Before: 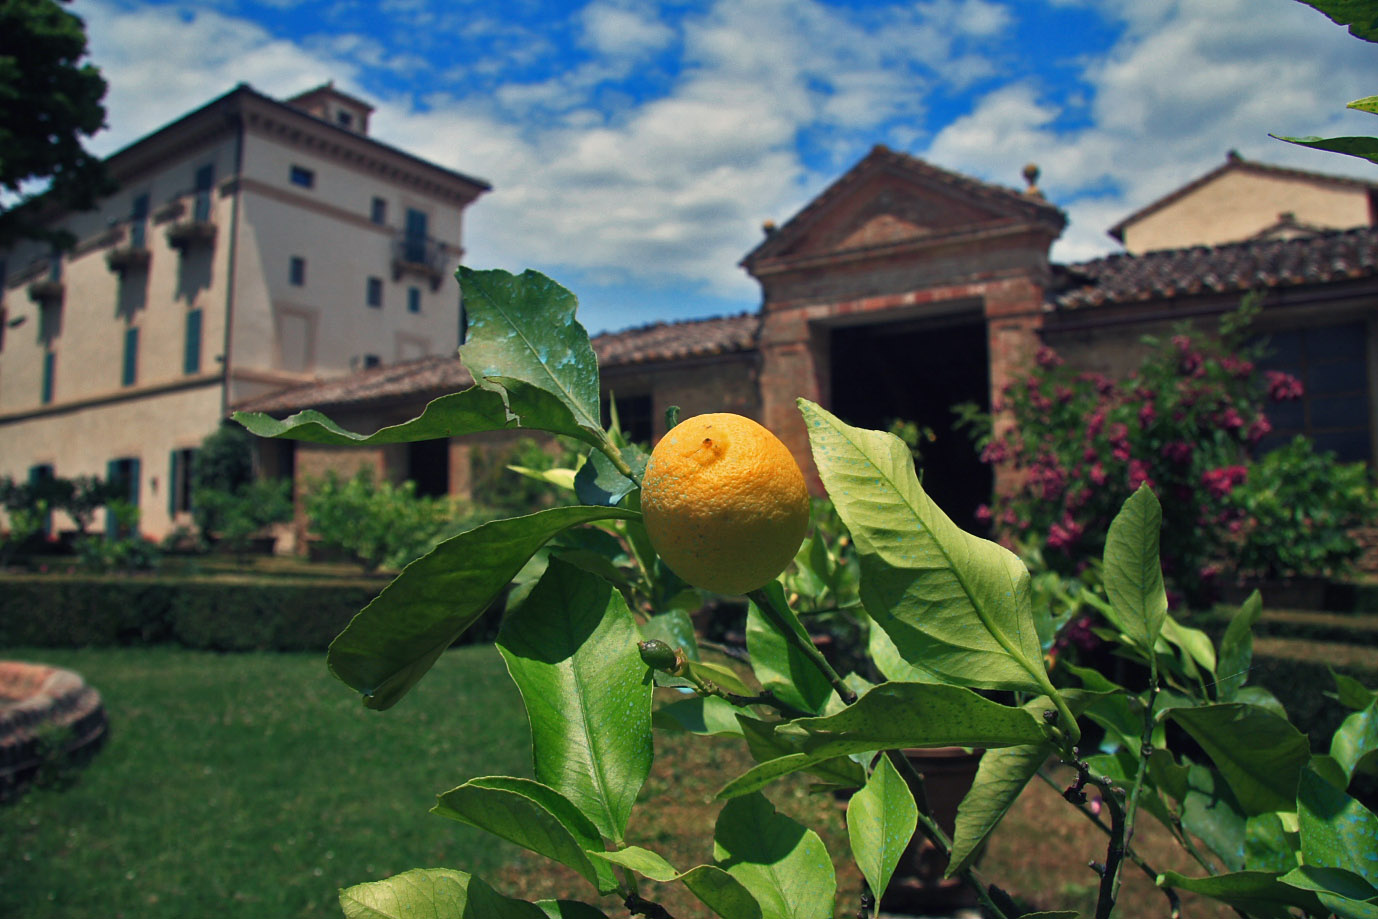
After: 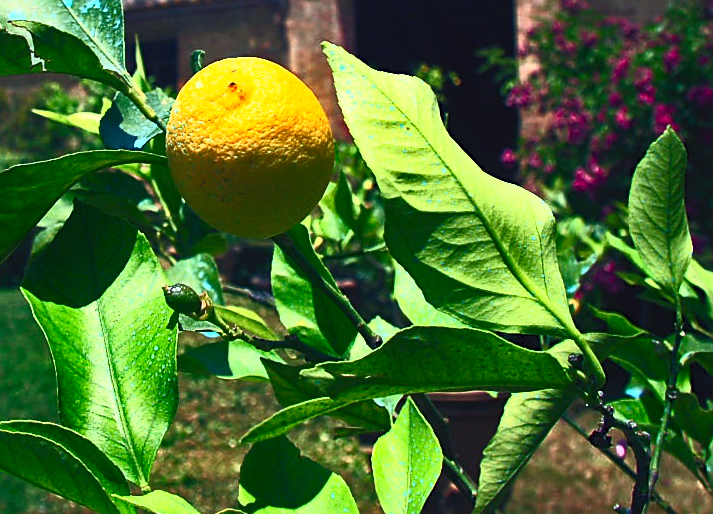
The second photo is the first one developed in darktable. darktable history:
white balance: red 0.931, blue 1.11
sharpen: on, module defaults
crop: left 34.479%, top 38.822%, right 13.718%, bottom 5.172%
contrast brightness saturation: contrast 0.83, brightness 0.59, saturation 0.59
